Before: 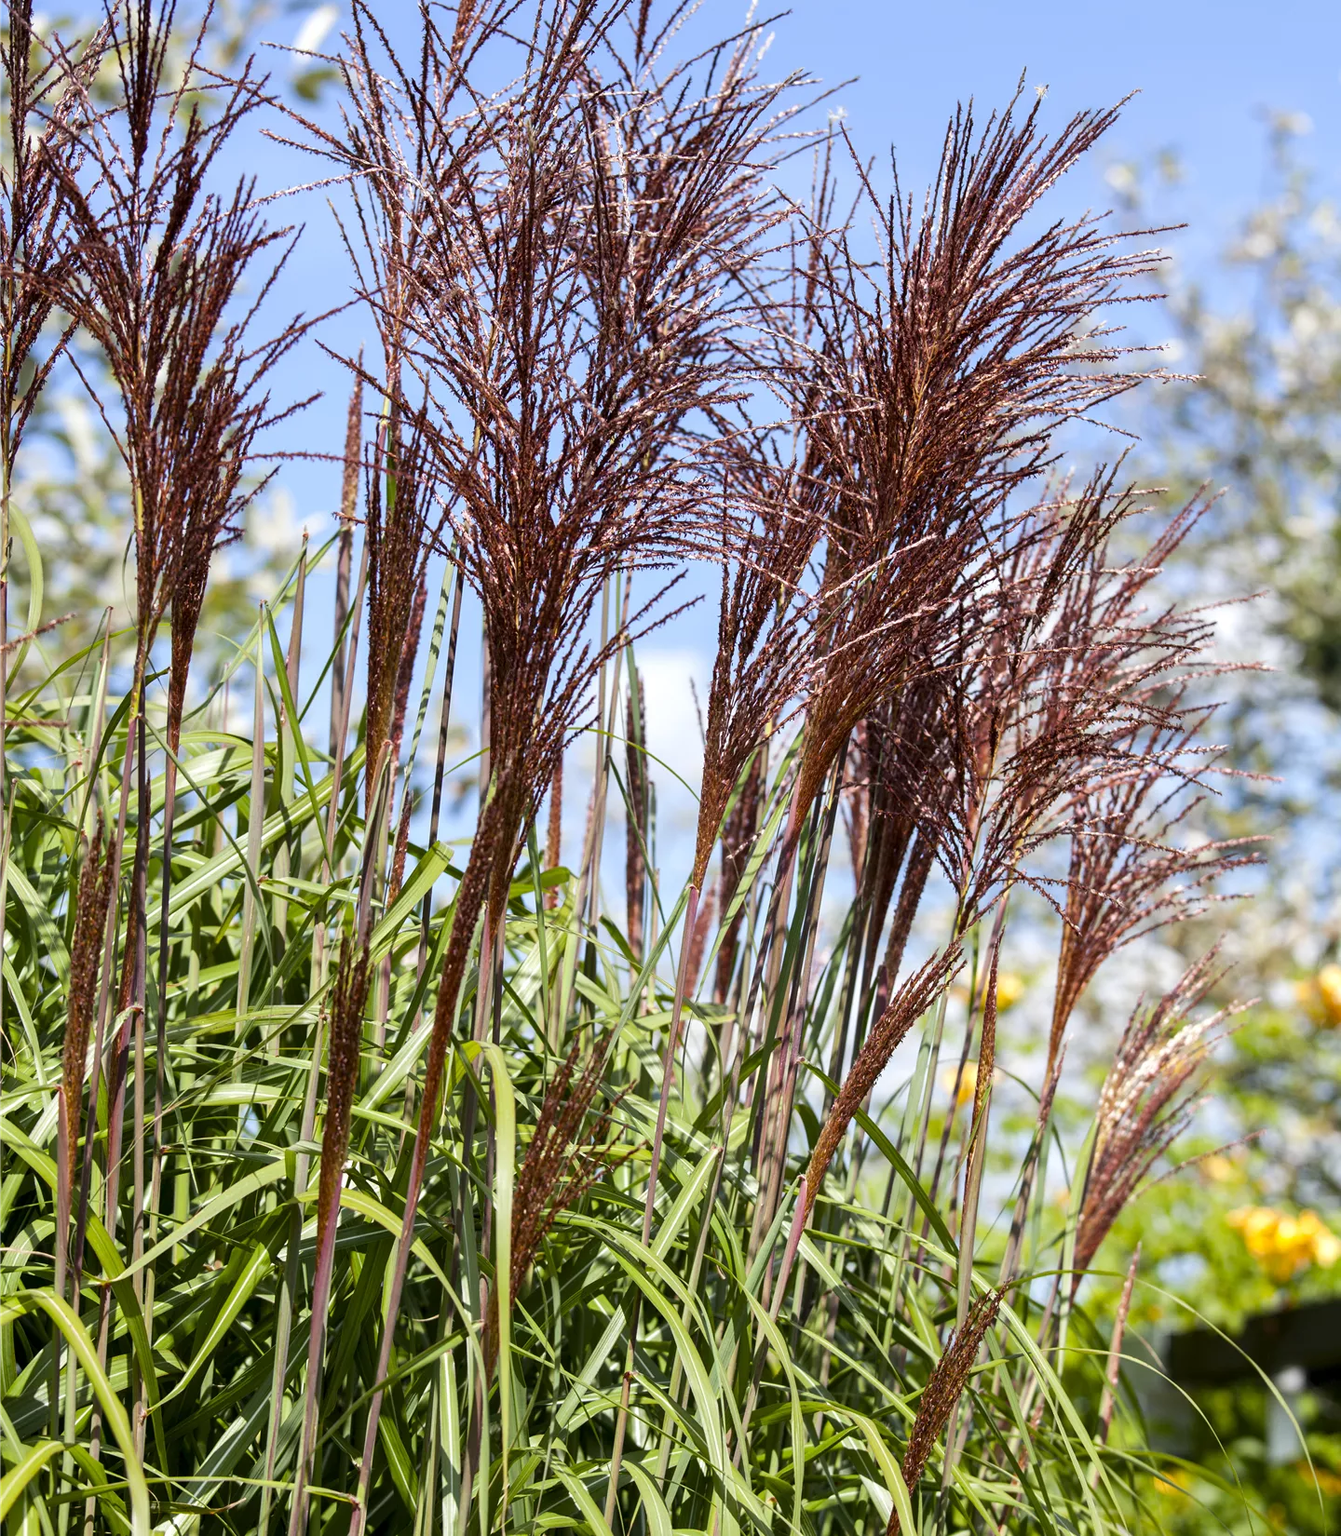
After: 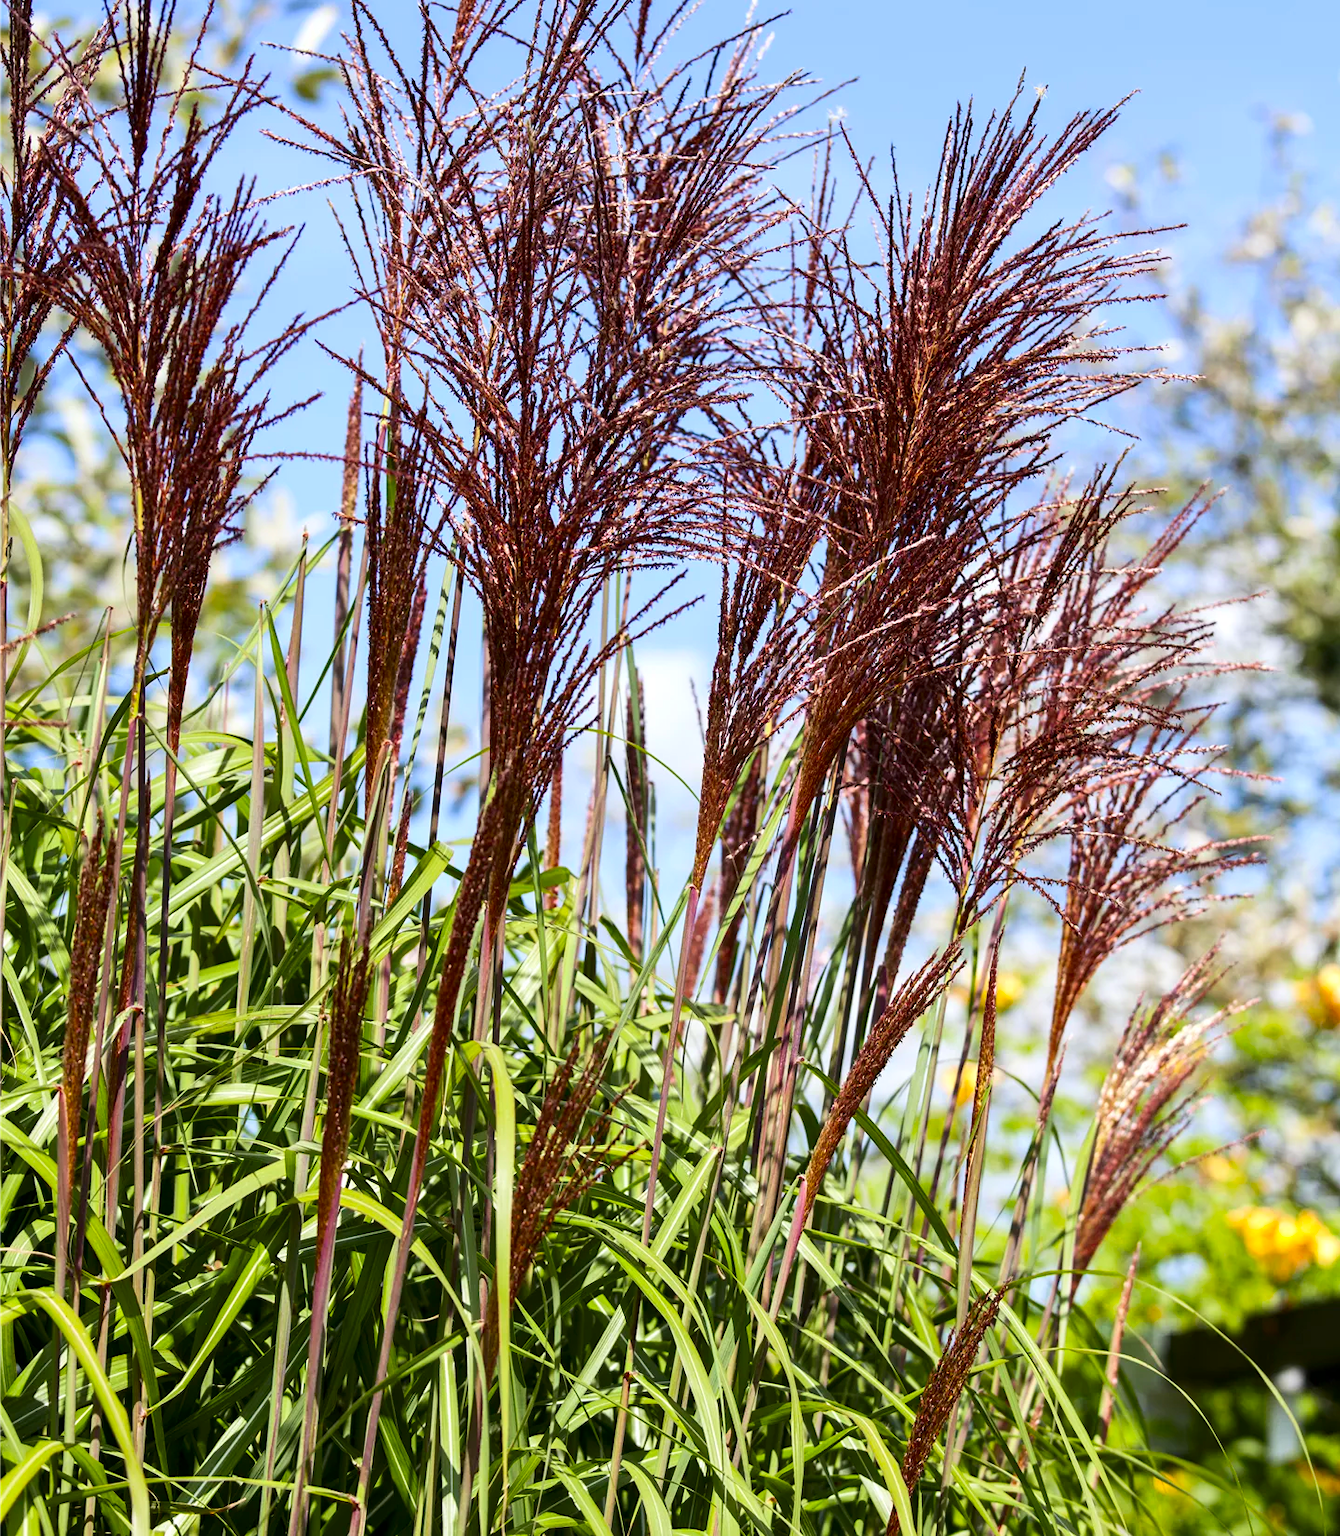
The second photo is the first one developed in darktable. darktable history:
velvia: strength 10%
contrast brightness saturation: contrast 0.16, saturation 0.32
